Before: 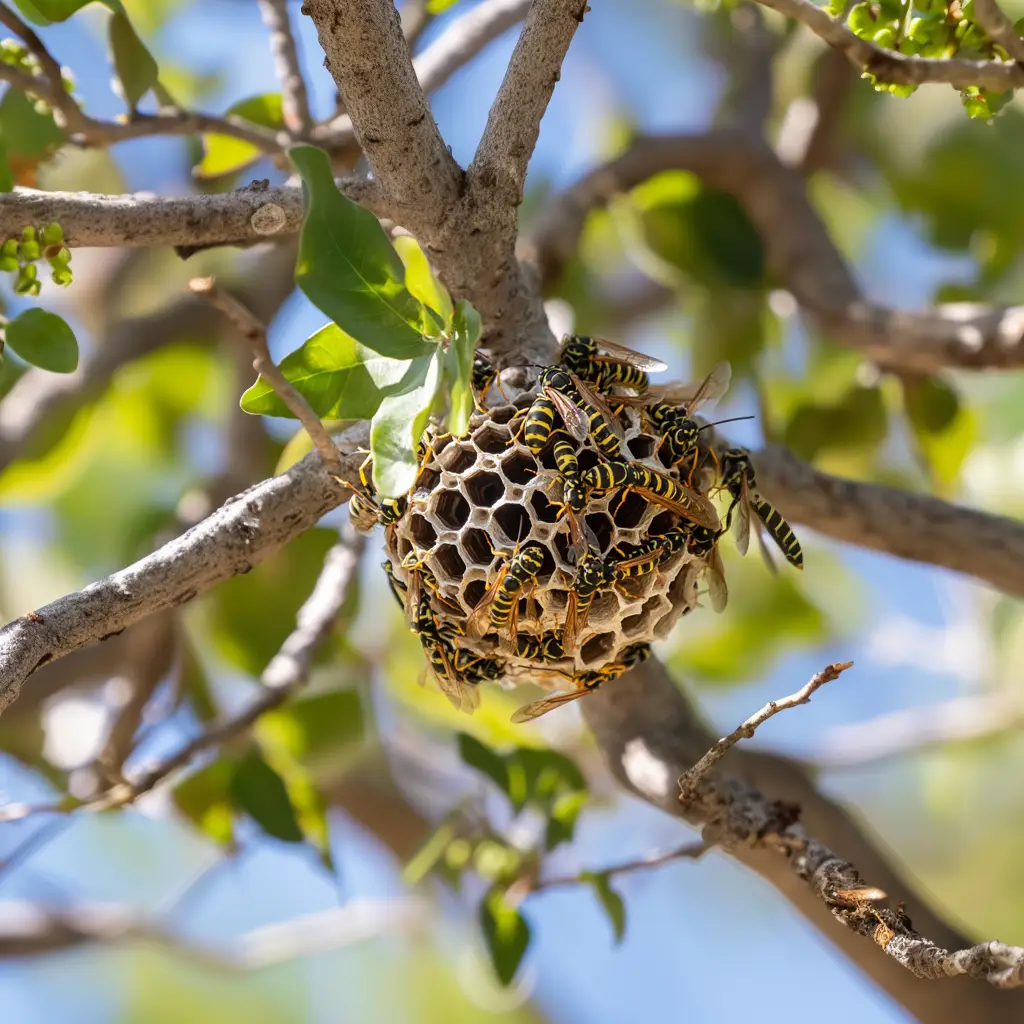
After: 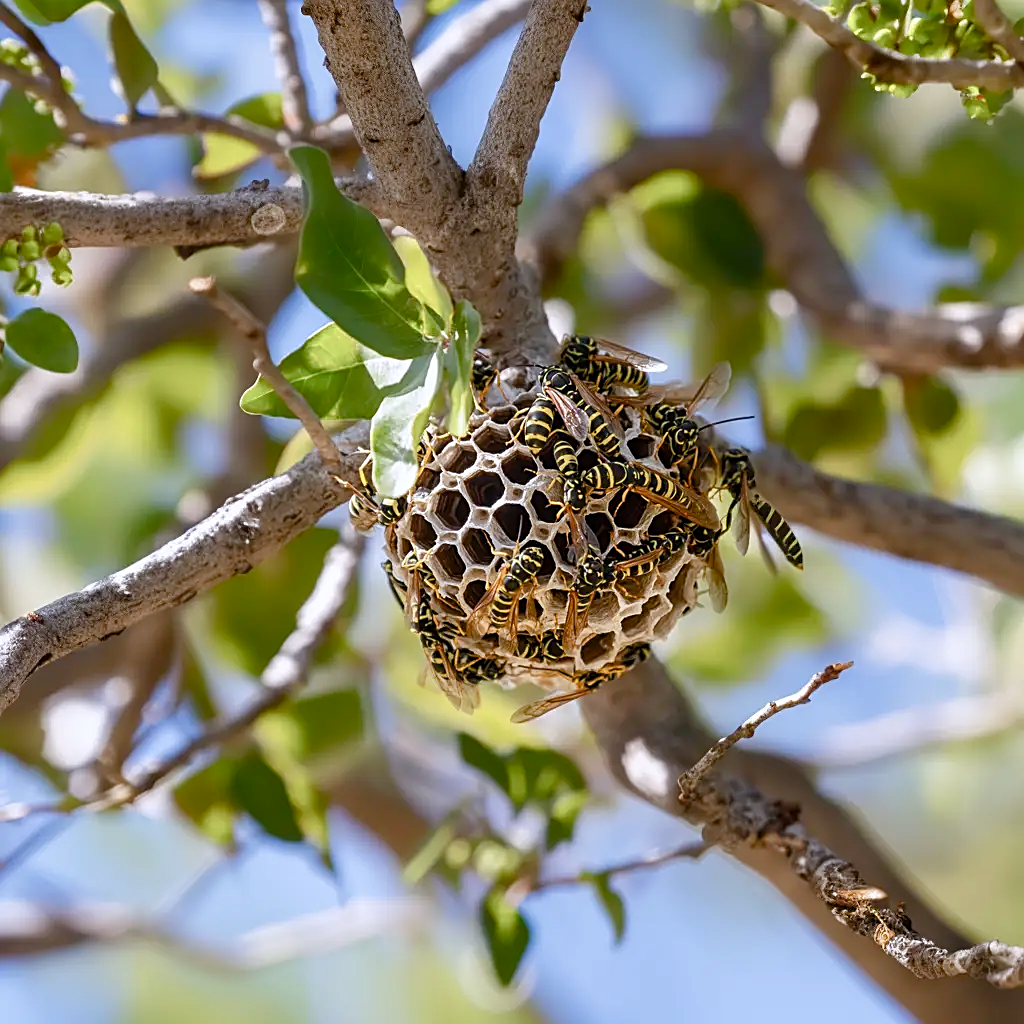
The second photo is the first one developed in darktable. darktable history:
color calibration: illuminant as shot in camera, x 0.358, y 0.373, temperature 4628.91 K
sharpen: on, module defaults
color balance rgb: perceptual saturation grading › global saturation 20%, perceptual saturation grading › highlights -50%, perceptual saturation grading › shadows 30%
